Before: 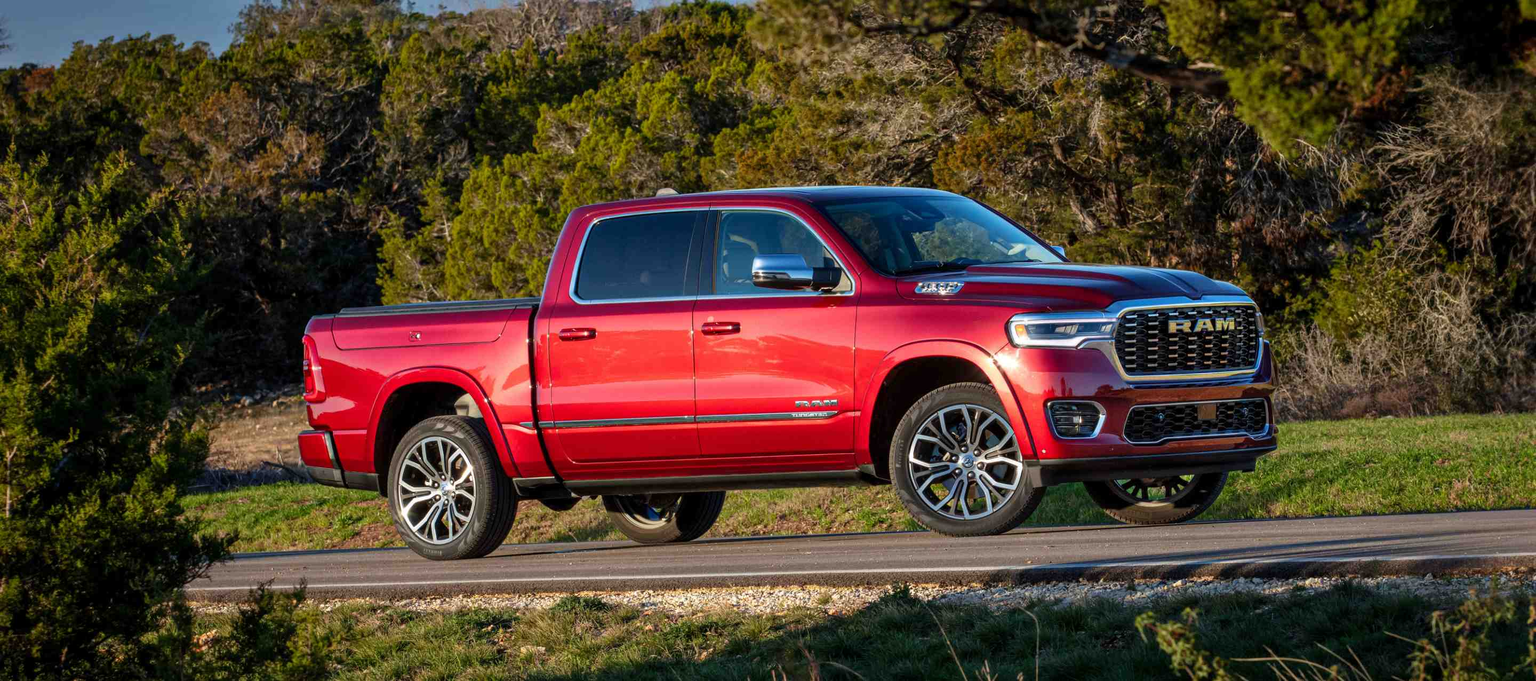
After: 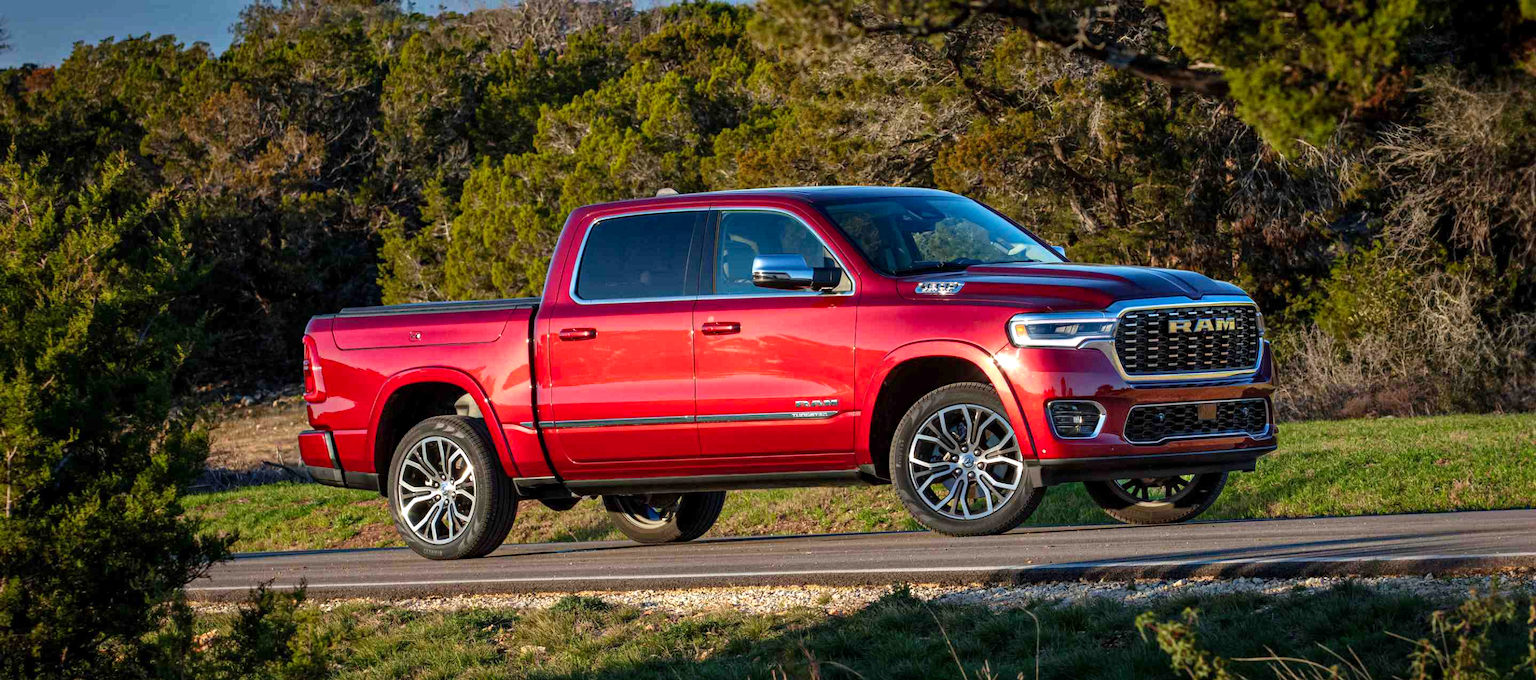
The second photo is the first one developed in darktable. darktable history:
haze removal: compatibility mode true, adaptive false
exposure: exposure 0.191 EV, compensate highlight preservation false
